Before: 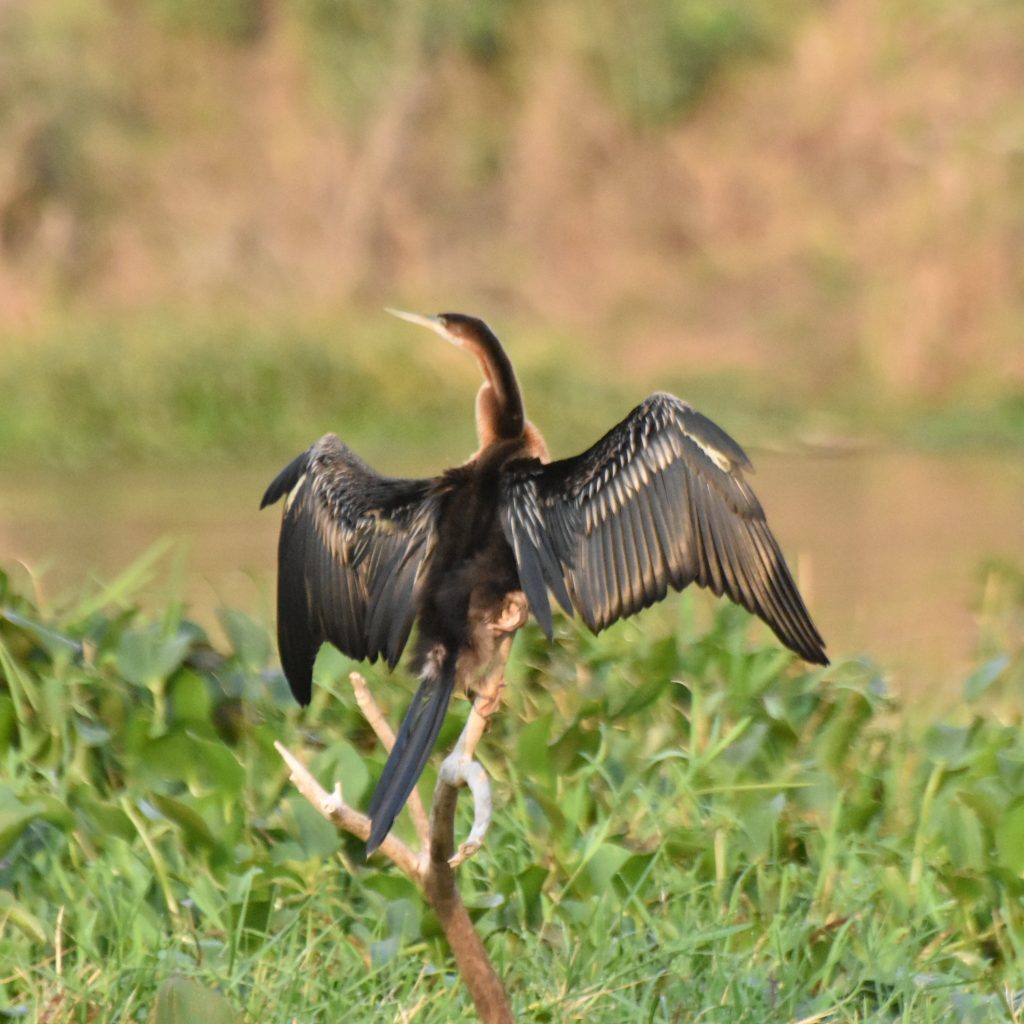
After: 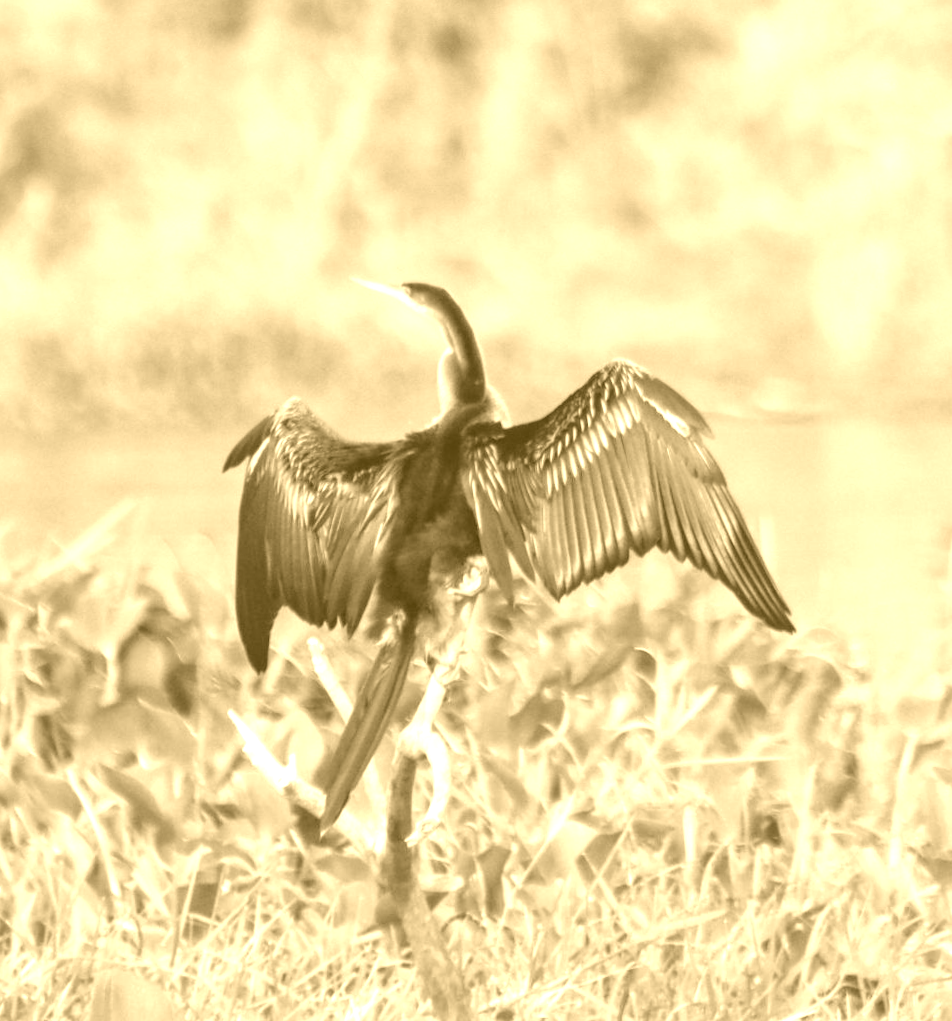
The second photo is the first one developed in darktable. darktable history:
rotate and perspective: rotation 0.215°, lens shift (vertical) -0.139, crop left 0.069, crop right 0.939, crop top 0.002, crop bottom 0.996
local contrast: detail 130%
colorize: hue 36°, source mix 100%
